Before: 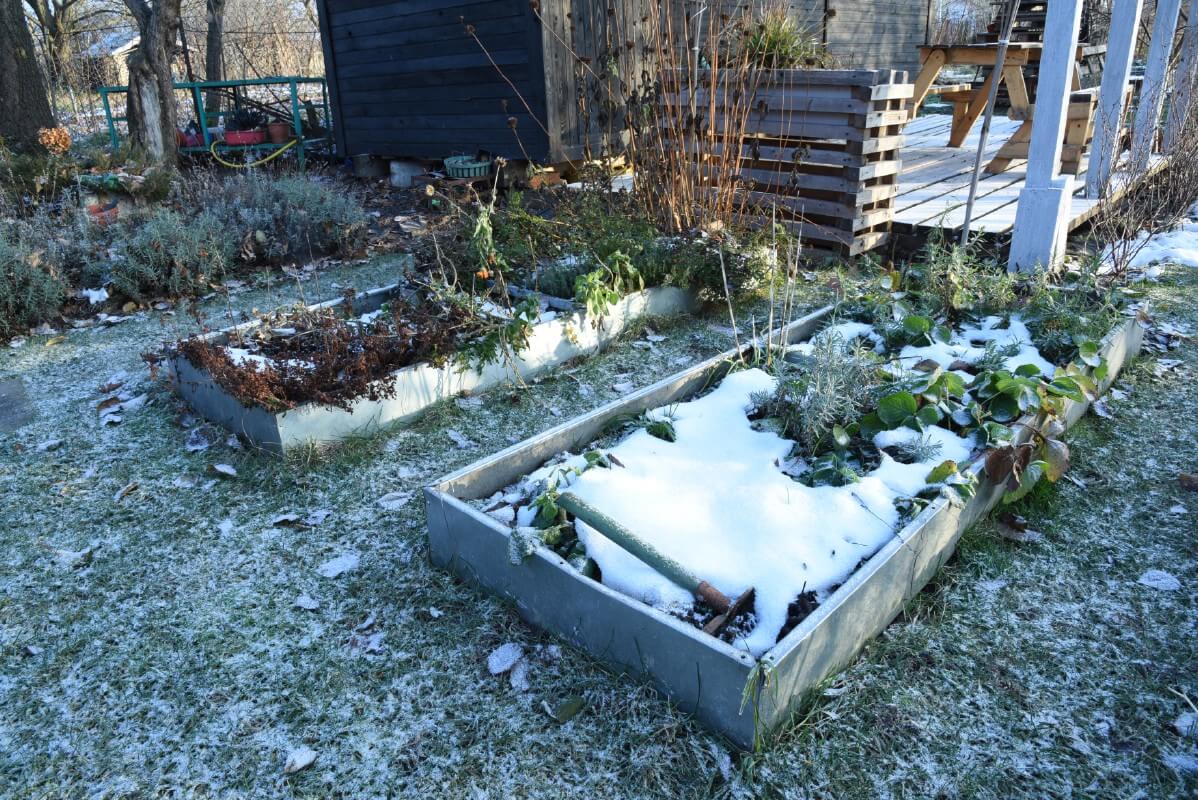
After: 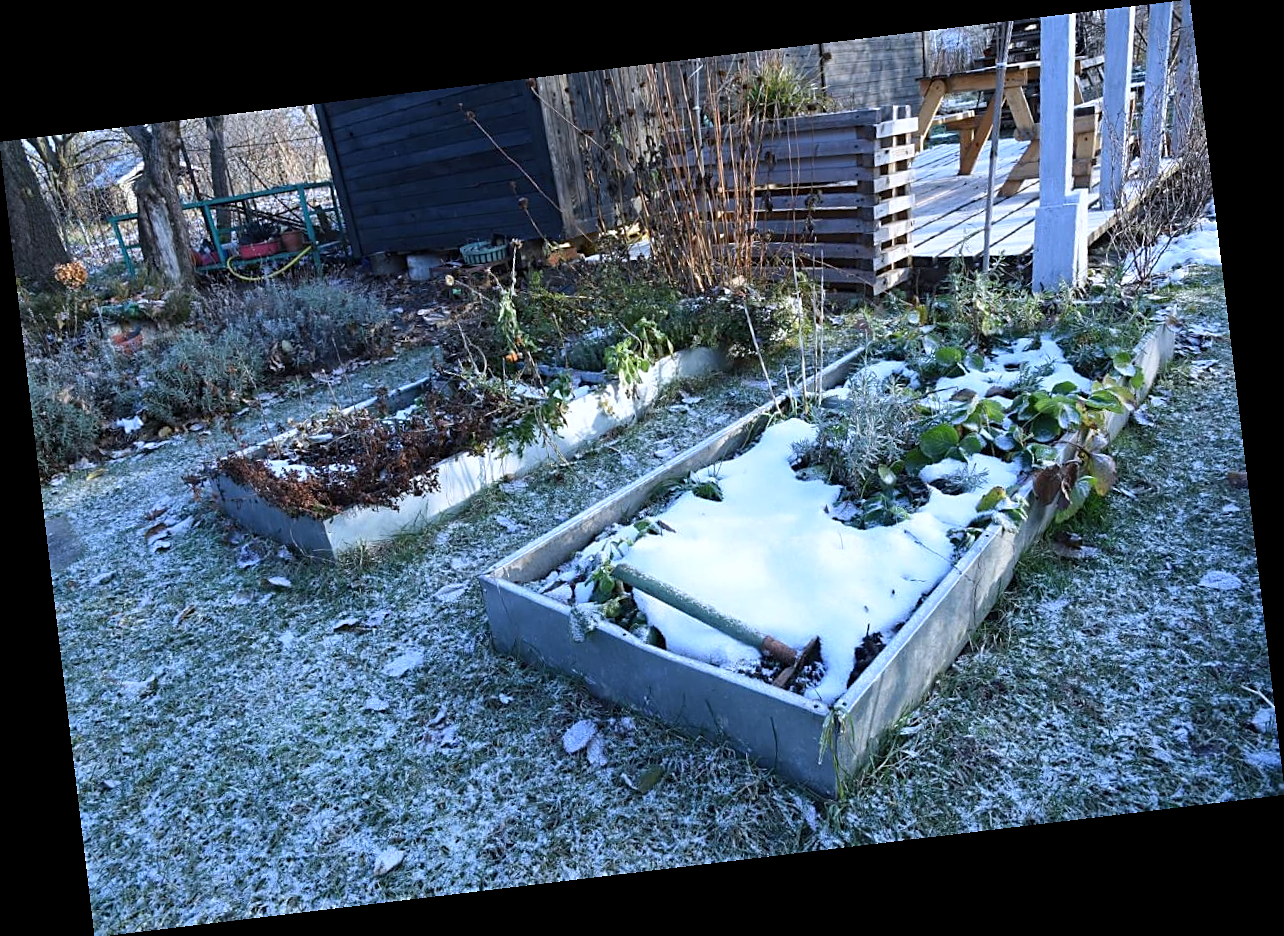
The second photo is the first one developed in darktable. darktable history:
sharpen: on, module defaults
rotate and perspective: rotation -6.83°, automatic cropping off
white balance: red 0.967, blue 1.119, emerald 0.756
